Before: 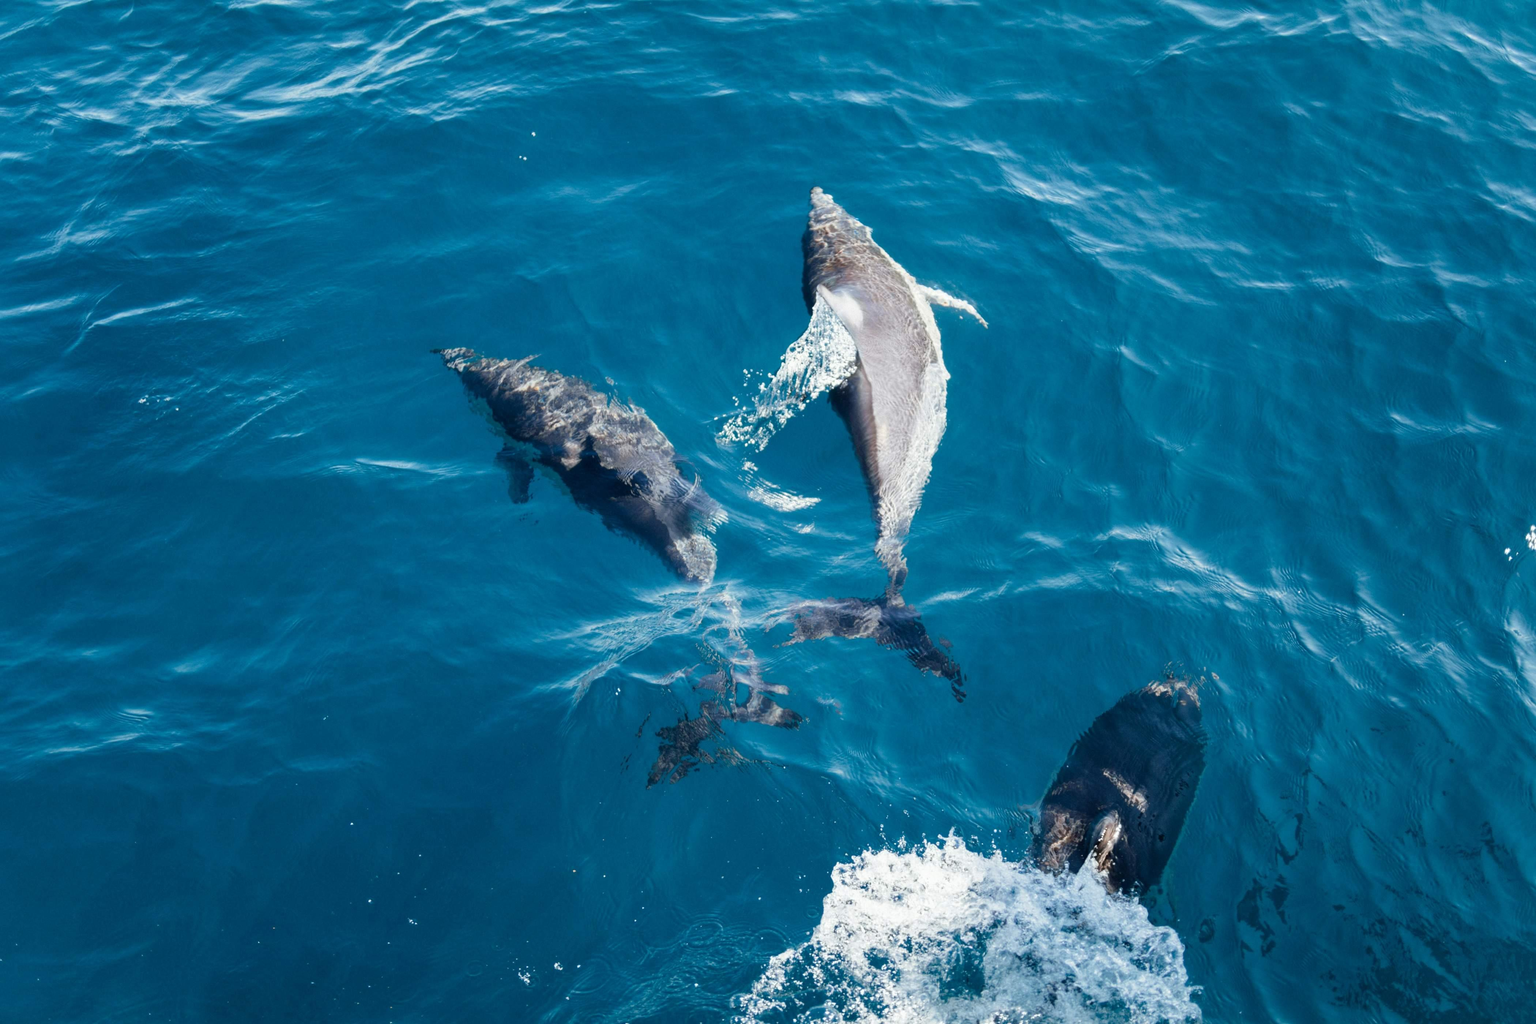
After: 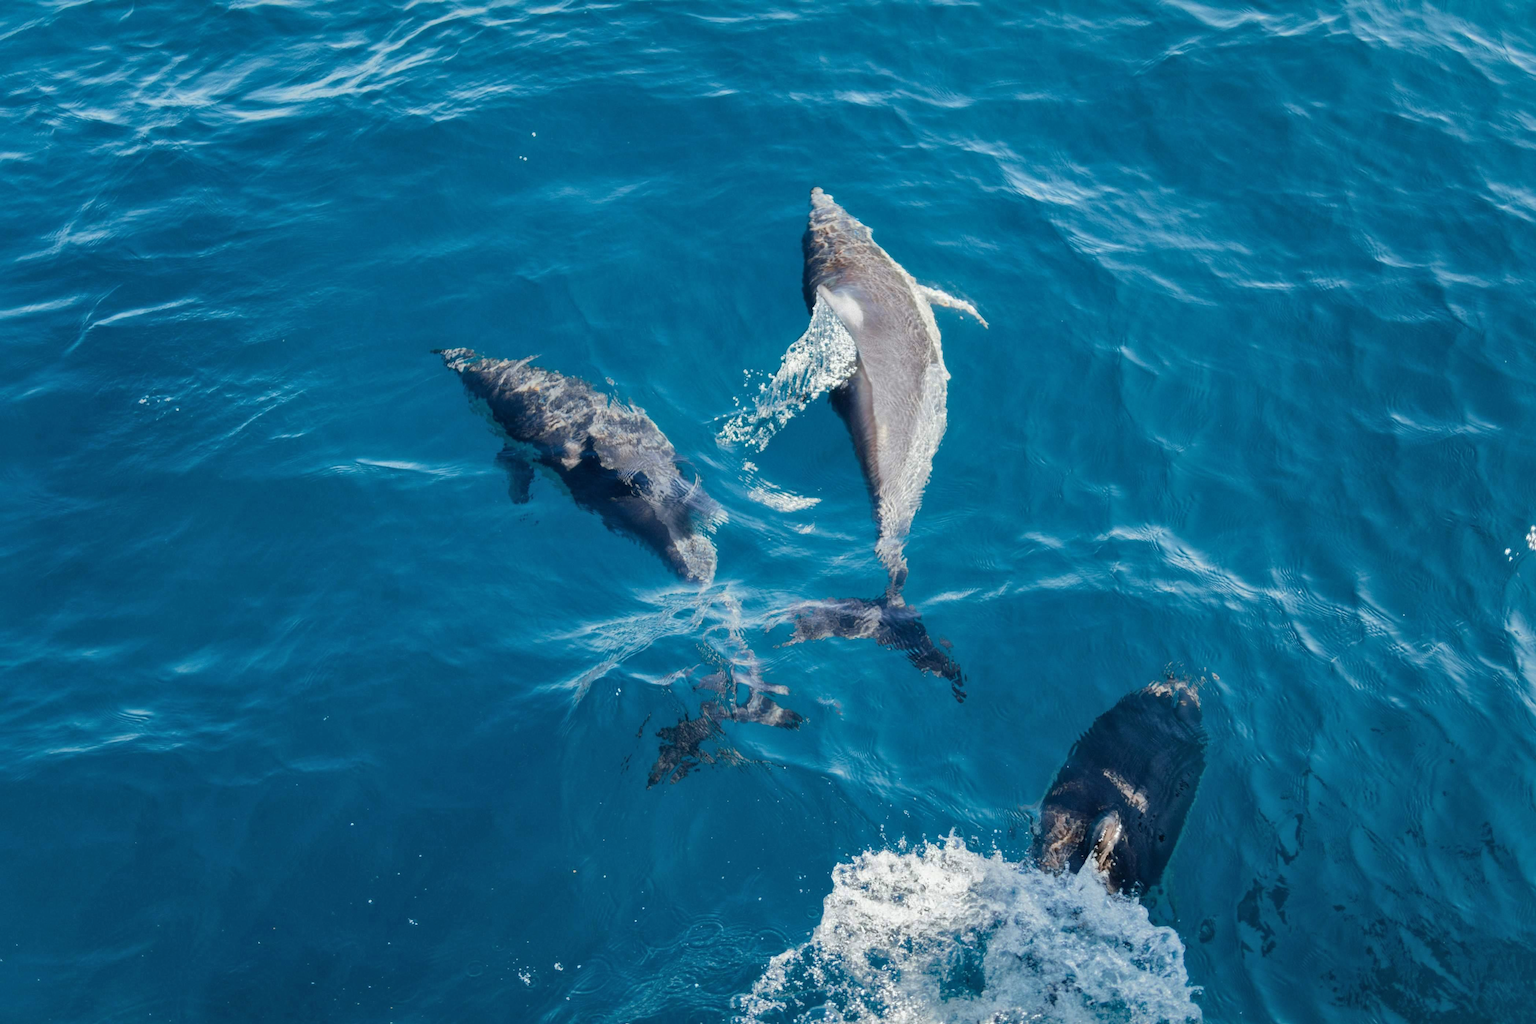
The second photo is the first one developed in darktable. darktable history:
shadows and highlights: shadows 24.83, highlights -70.76
